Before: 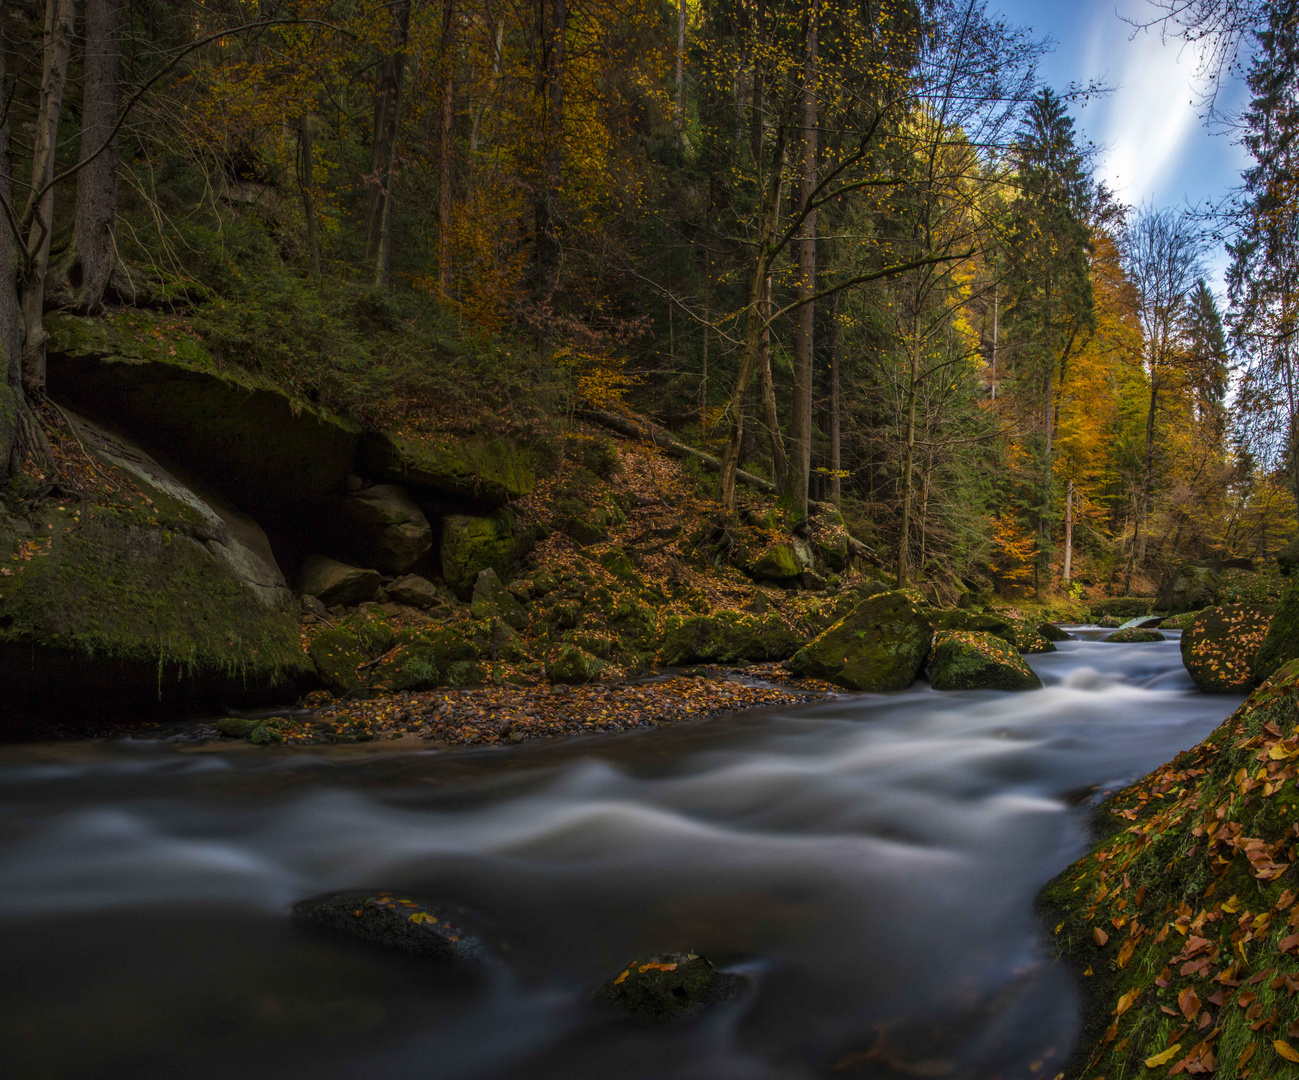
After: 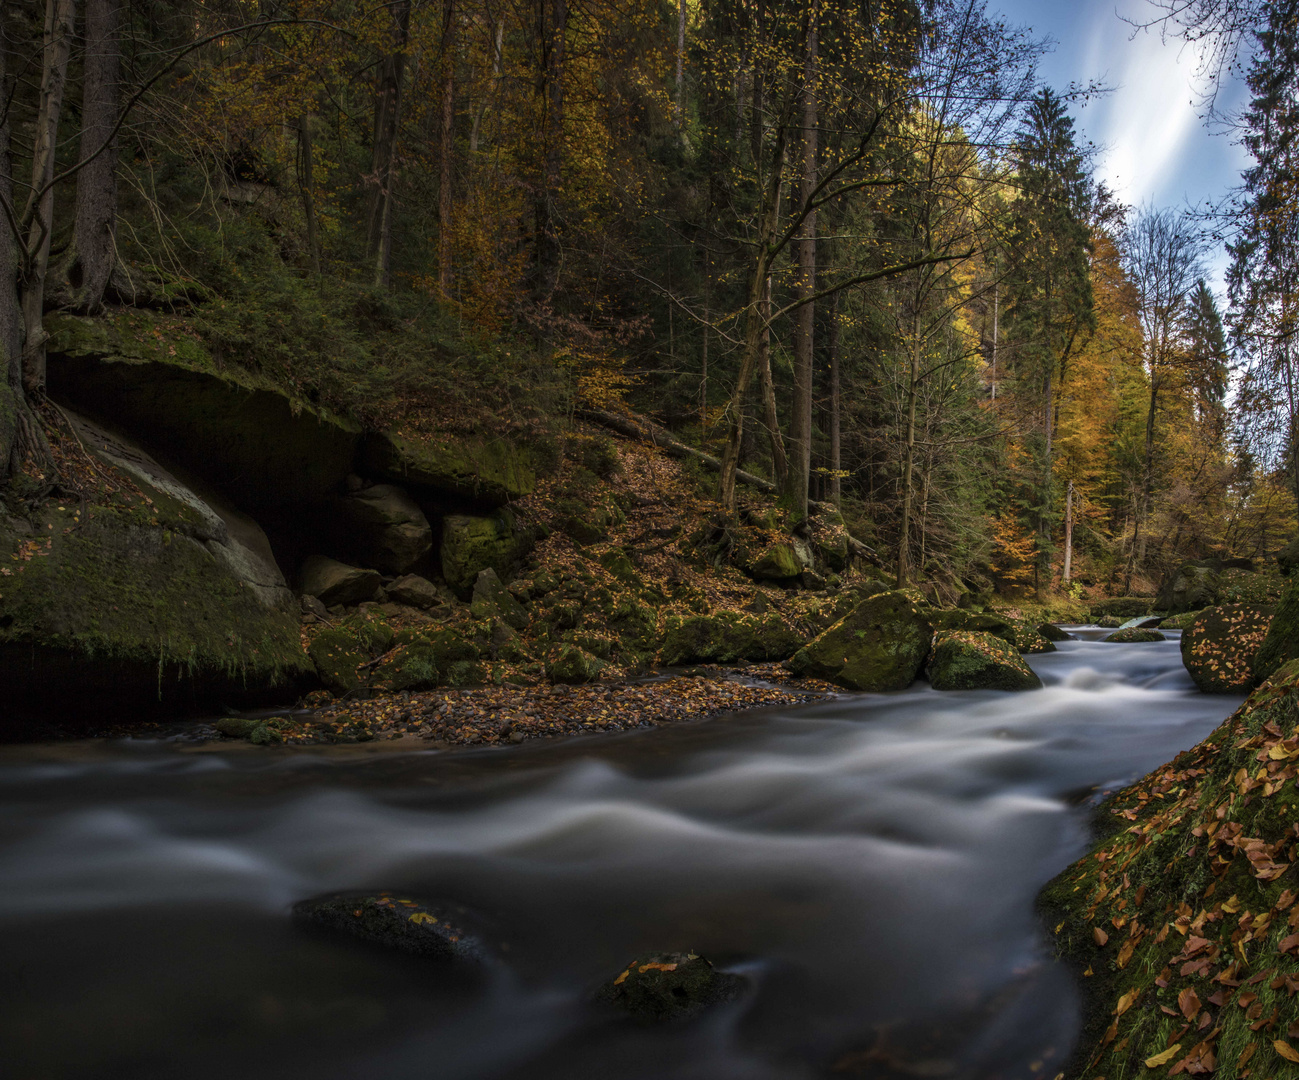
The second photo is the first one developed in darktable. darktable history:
contrast brightness saturation: contrast 0.06, brightness -0.01, saturation -0.23
tone equalizer: on, module defaults
